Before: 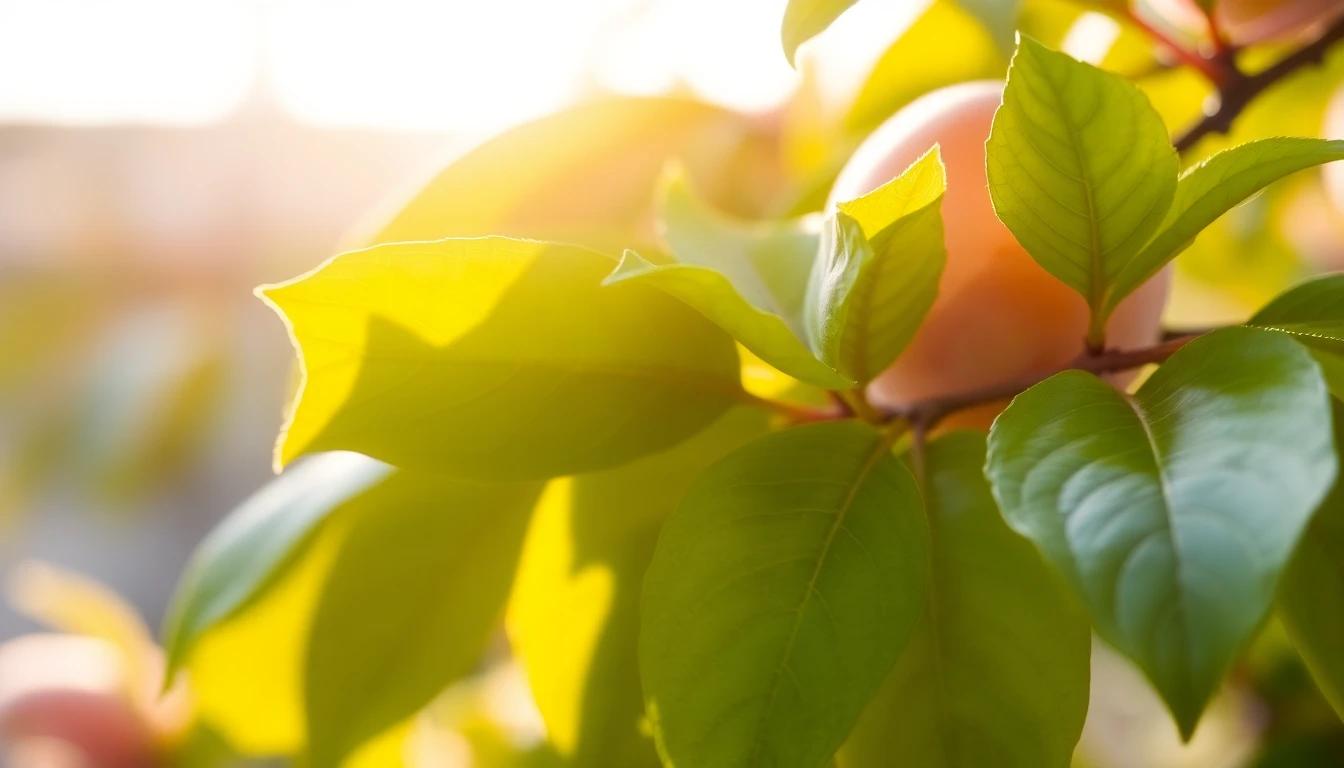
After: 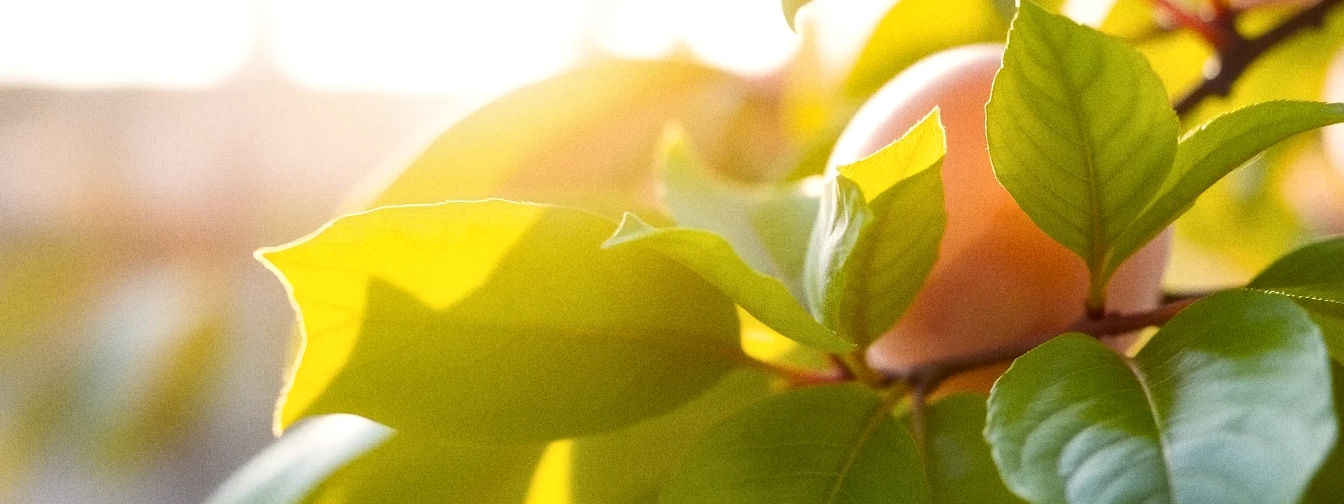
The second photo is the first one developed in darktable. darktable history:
local contrast: mode bilateral grid, contrast 20, coarseness 50, detail 130%, midtone range 0.2
grain: coarseness 0.09 ISO
crop and rotate: top 4.848%, bottom 29.503%
